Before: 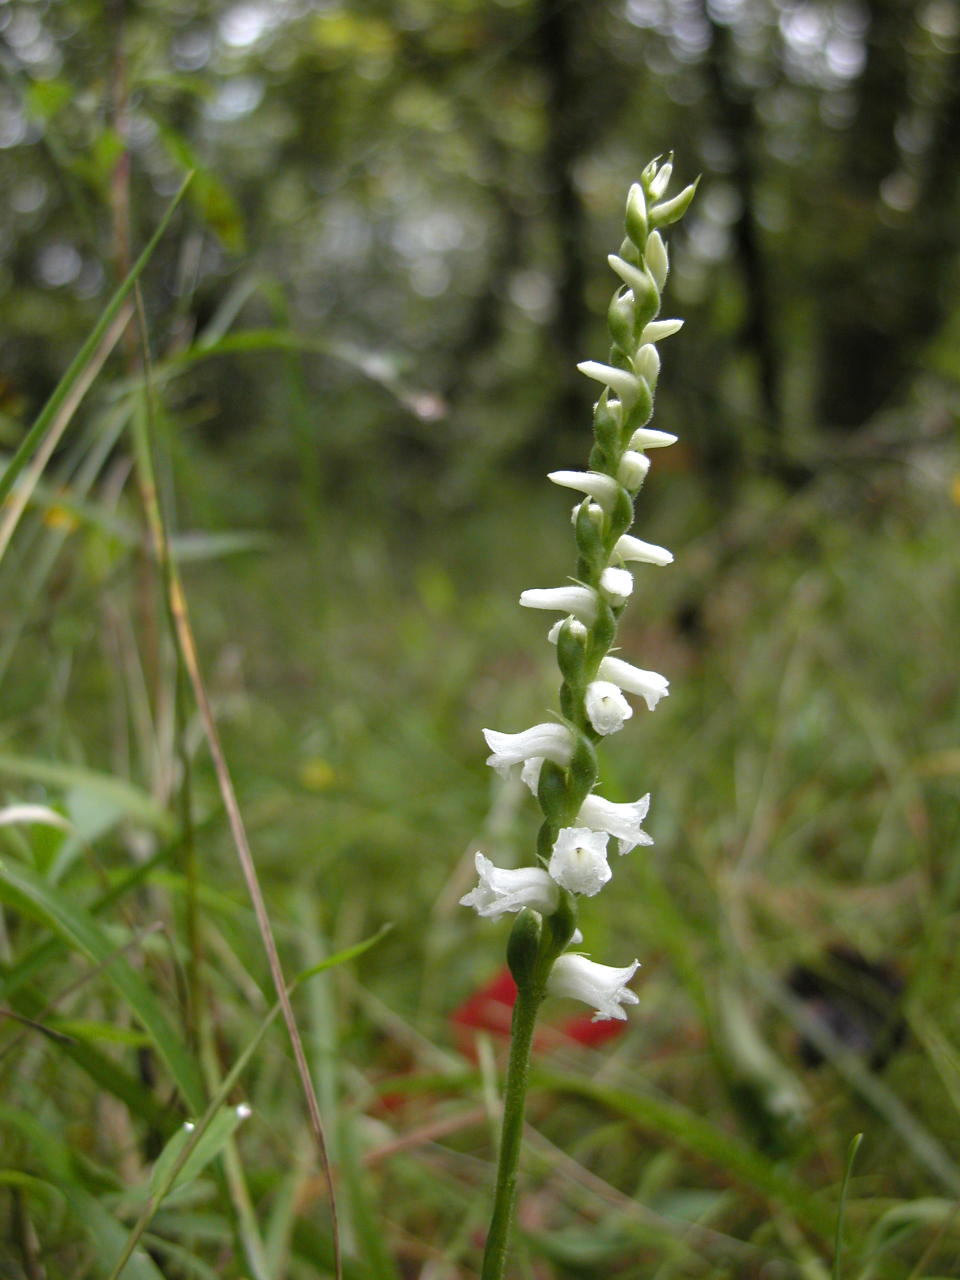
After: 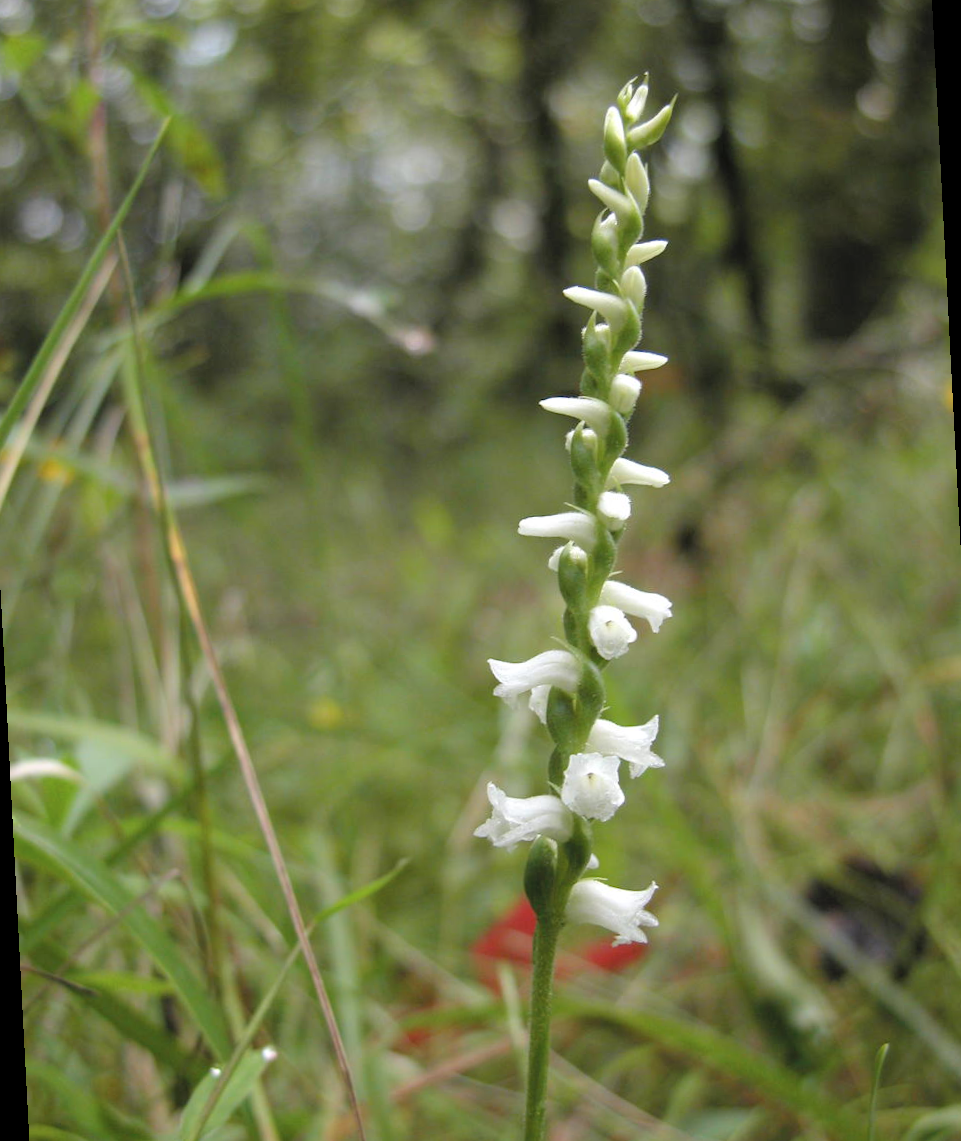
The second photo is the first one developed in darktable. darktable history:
rotate and perspective: rotation -3°, crop left 0.031, crop right 0.968, crop top 0.07, crop bottom 0.93
contrast brightness saturation: brightness 0.13
